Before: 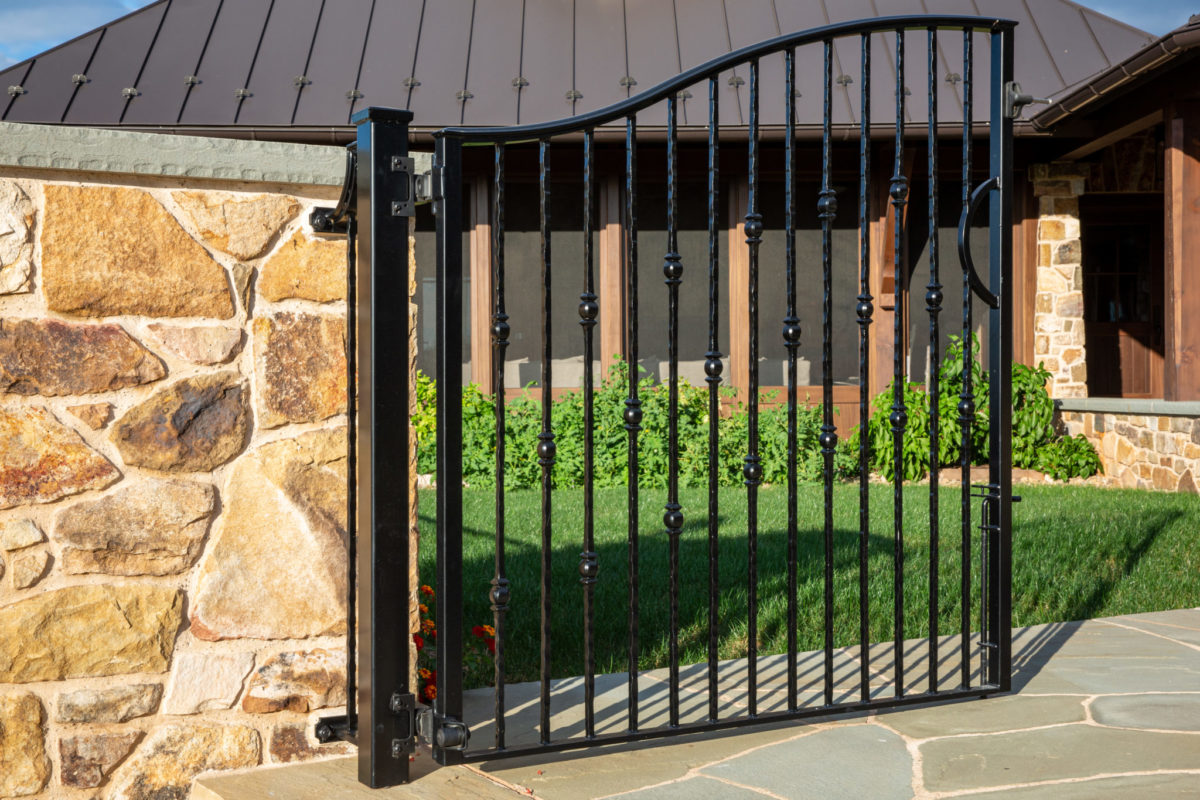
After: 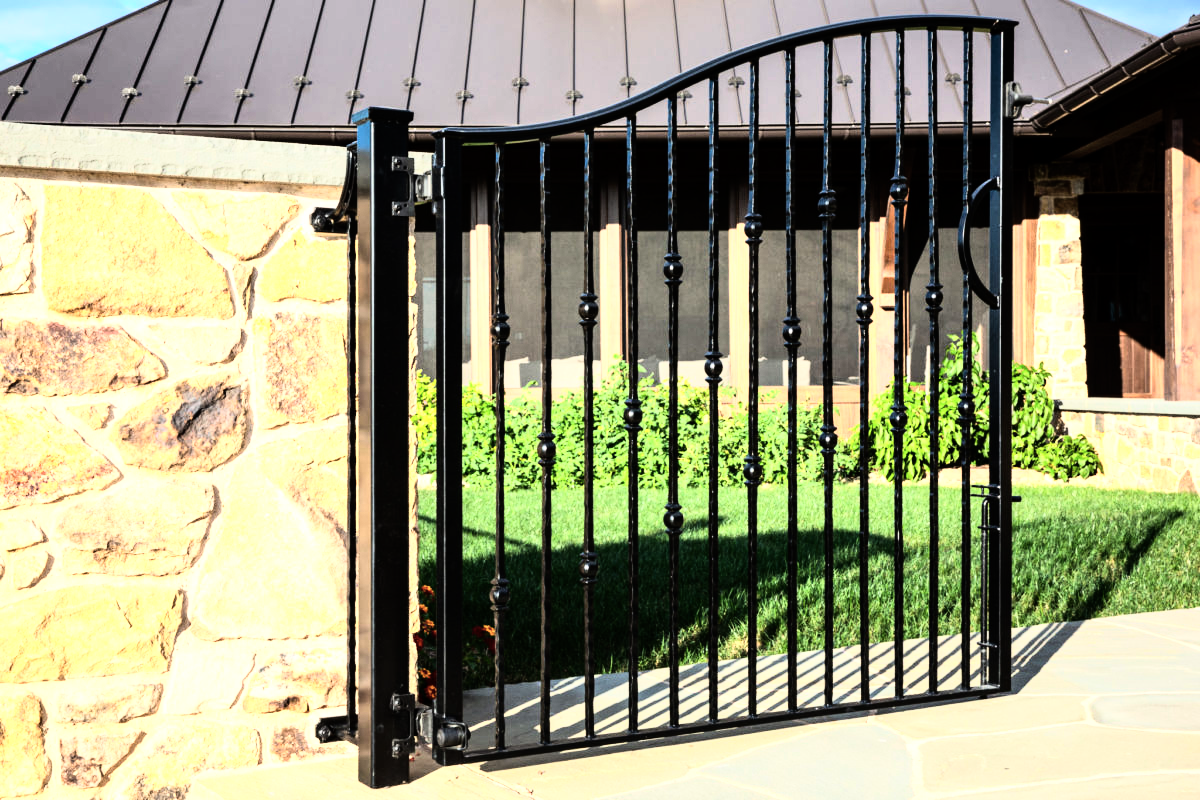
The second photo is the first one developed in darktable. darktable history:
color zones: curves: ch0 [(0, 0.558) (0.143, 0.559) (0.286, 0.529) (0.429, 0.505) (0.571, 0.5) (0.714, 0.5) (0.857, 0.5) (1, 0.558)]; ch1 [(0, 0.469) (0.01, 0.469) (0.12, 0.446) (0.248, 0.469) (0.5, 0.5) (0.748, 0.5) (0.99, 0.469) (1, 0.469)]
rgb curve: curves: ch0 [(0, 0) (0.21, 0.15) (0.24, 0.21) (0.5, 0.75) (0.75, 0.96) (0.89, 0.99) (1, 1)]; ch1 [(0, 0.02) (0.21, 0.13) (0.25, 0.2) (0.5, 0.67) (0.75, 0.9) (0.89, 0.97) (1, 1)]; ch2 [(0, 0.02) (0.21, 0.13) (0.25, 0.2) (0.5, 0.67) (0.75, 0.9) (0.89, 0.97) (1, 1)], compensate middle gray true
